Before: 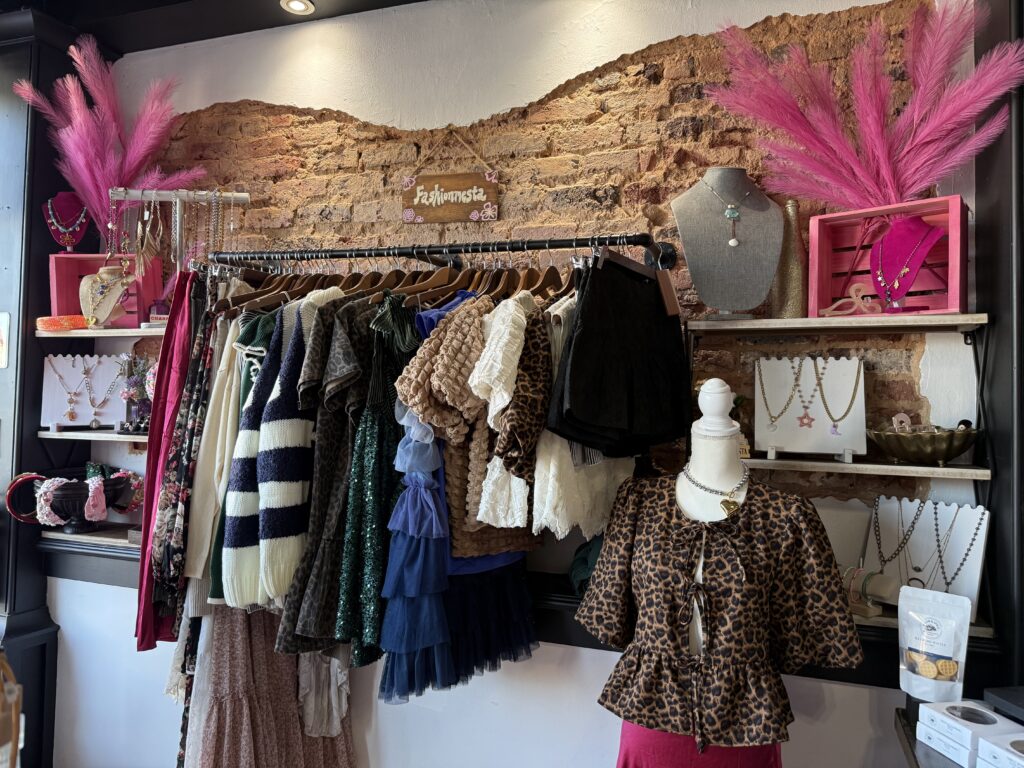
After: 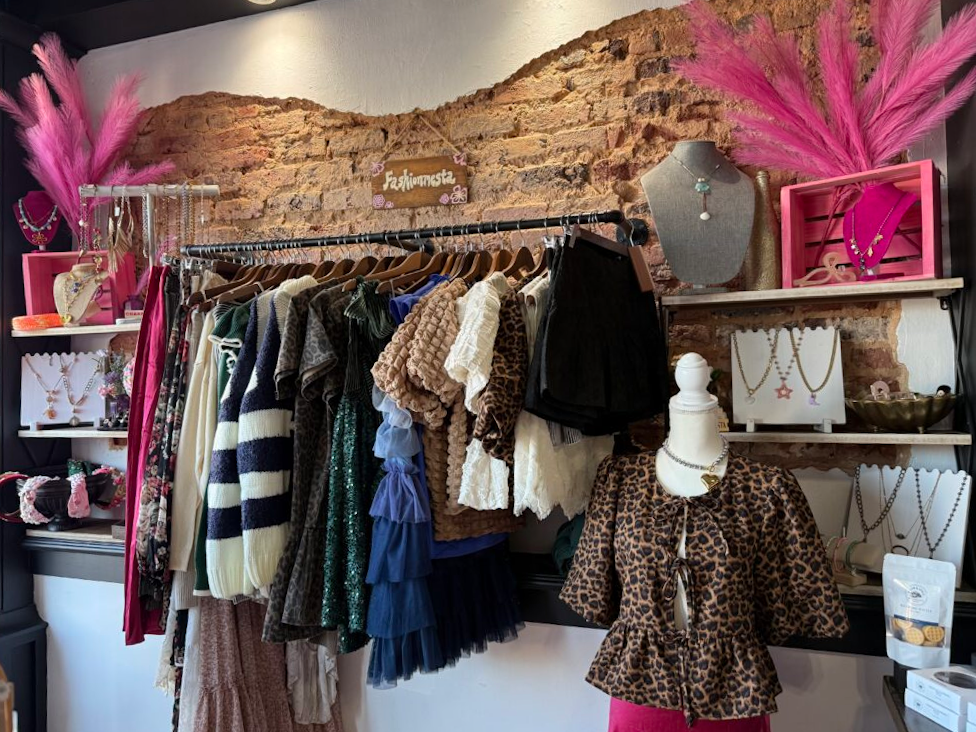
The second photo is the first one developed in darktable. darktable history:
rotate and perspective: rotation -2.12°, lens shift (vertical) 0.009, lens shift (horizontal) -0.008, automatic cropping original format, crop left 0.036, crop right 0.964, crop top 0.05, crop bottom 0.959
shadows and highlights: shadows 30.63, highlights -63.22, shadows color adjustment 98%, highlights color adjustment 58.61%, soften with gaussian
